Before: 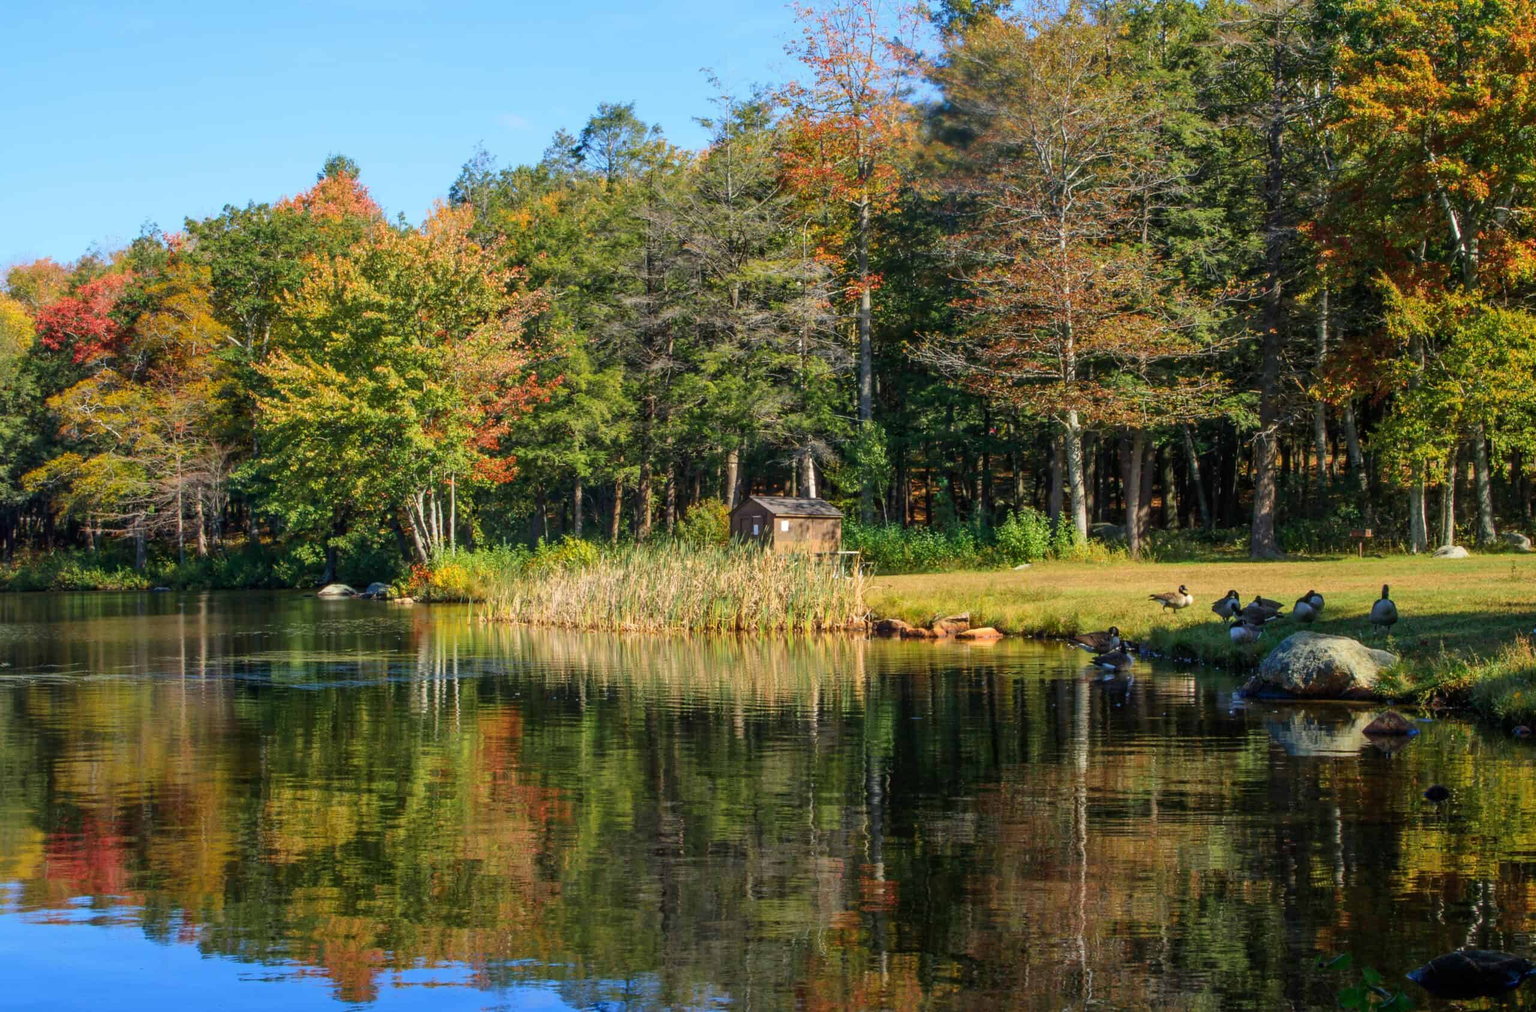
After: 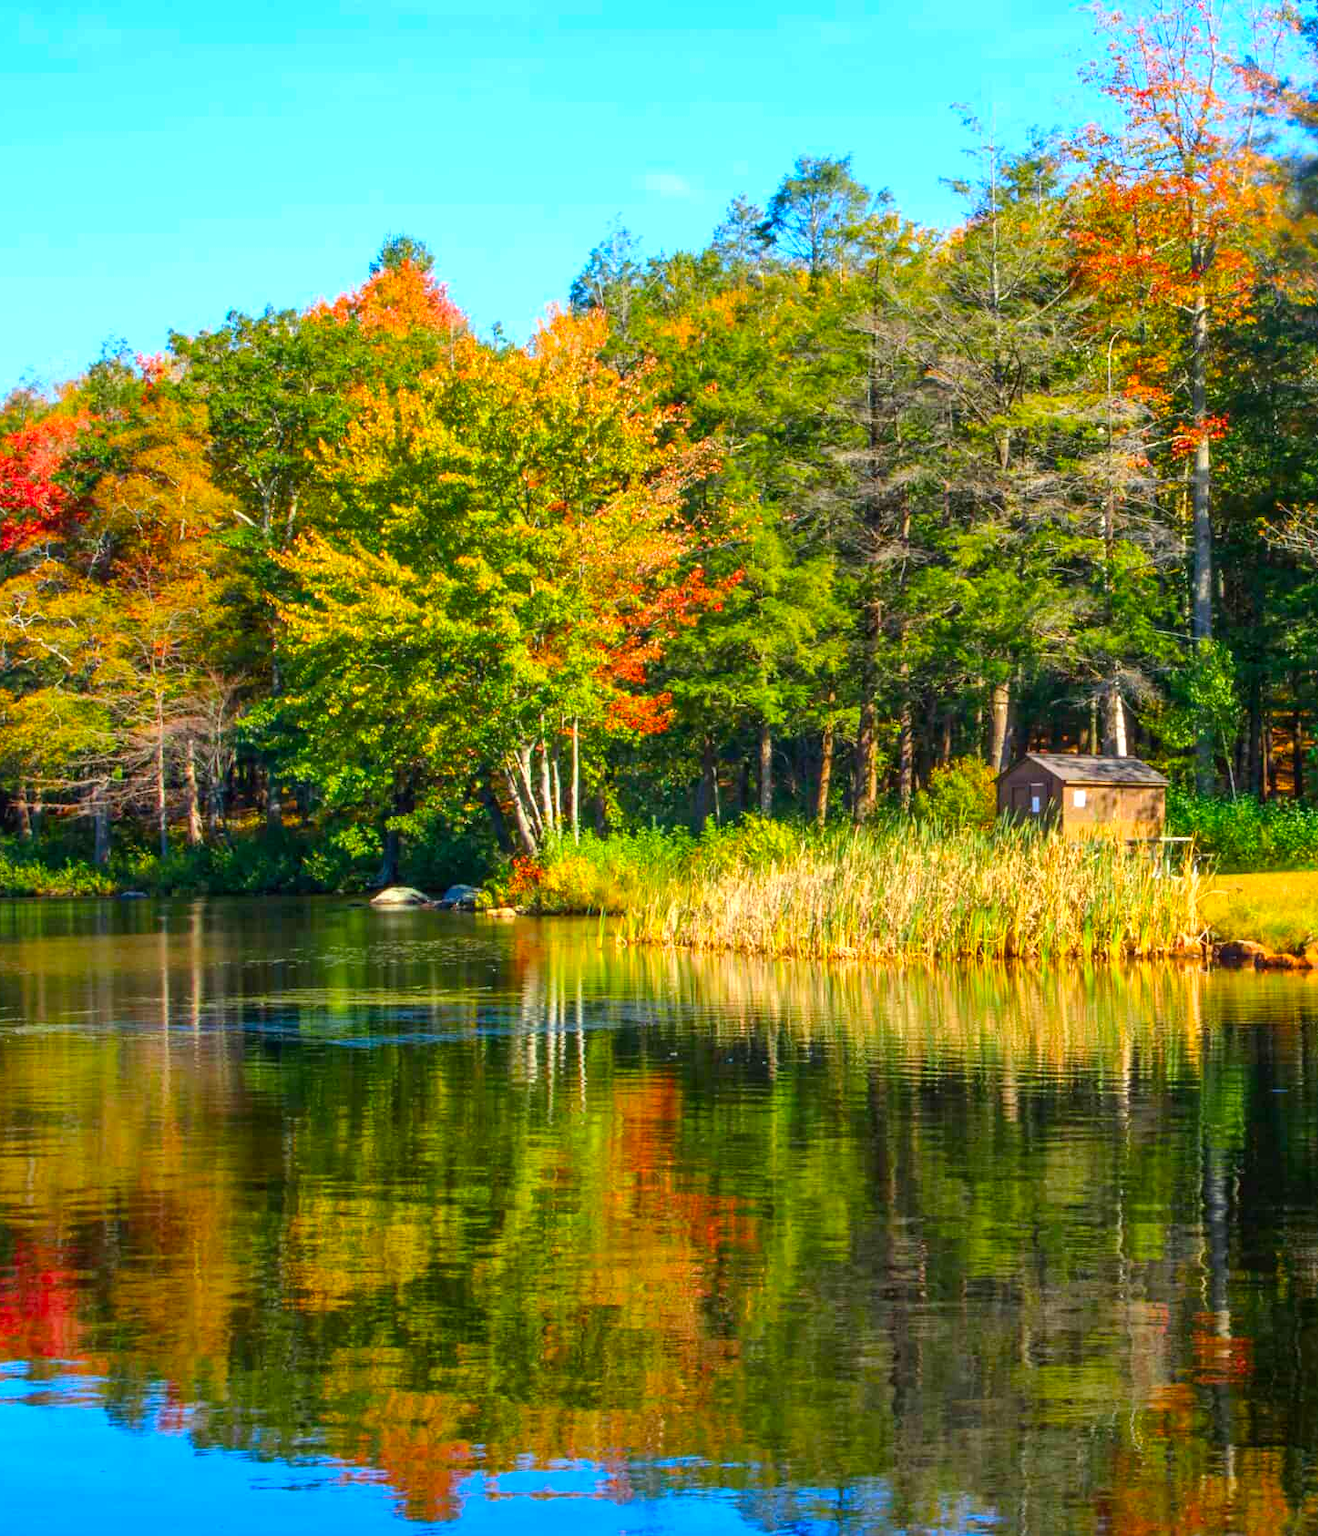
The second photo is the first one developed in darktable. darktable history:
crop: left 4.806%, right 38.634%
color balance rgb: perceptual saturation grading › global saturation 25.074%, global vibrance 10.007%
color correction: highlights b* 0.029, saturation 1.27
exposure: exposure 0.507 EV, compensate highlight preservation false
